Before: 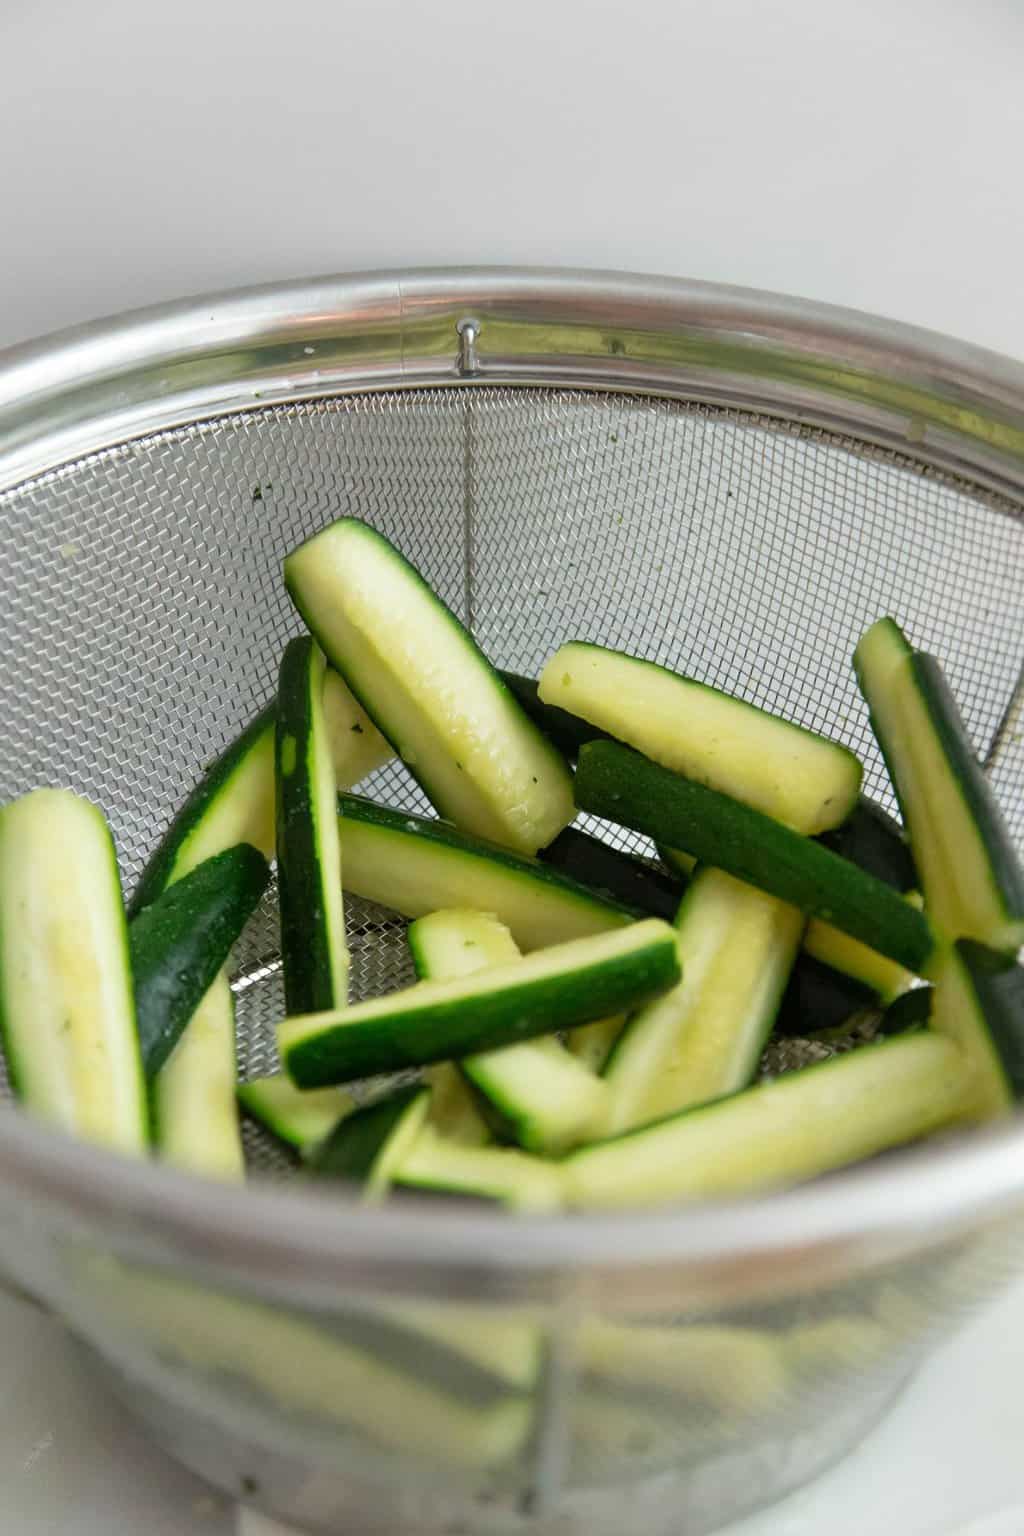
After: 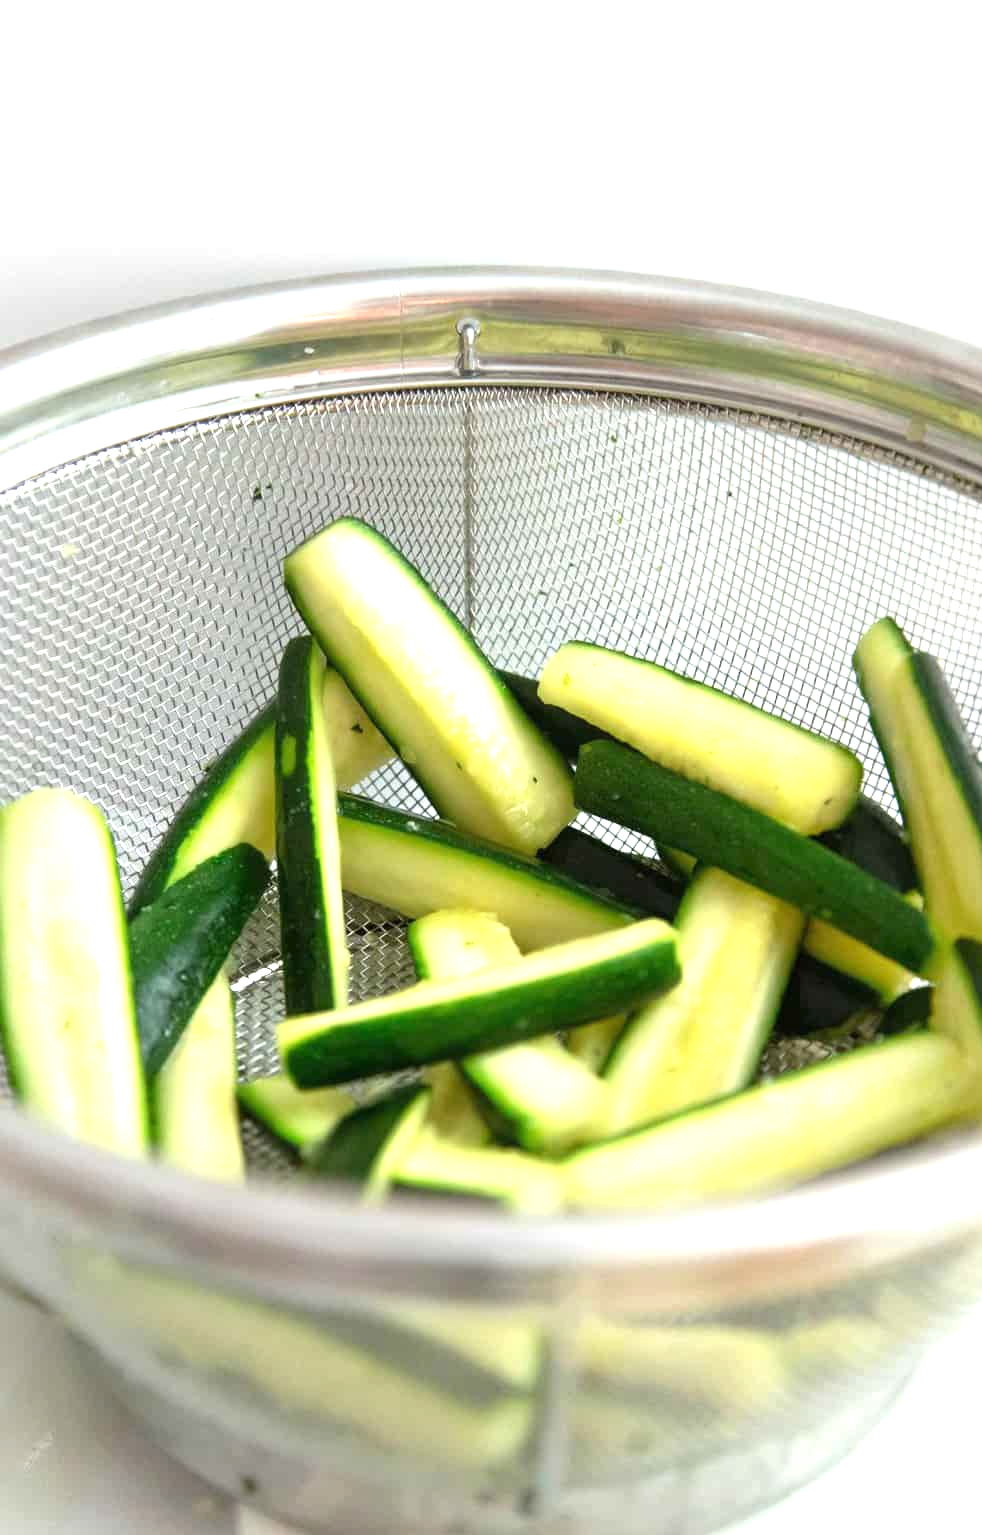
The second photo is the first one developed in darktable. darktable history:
exposure: black level correction 0, exposure 1.001 EV, compensate exposure bias true, compensate highlight preservation false
crop: right 4.05%, bottom 0.04%
